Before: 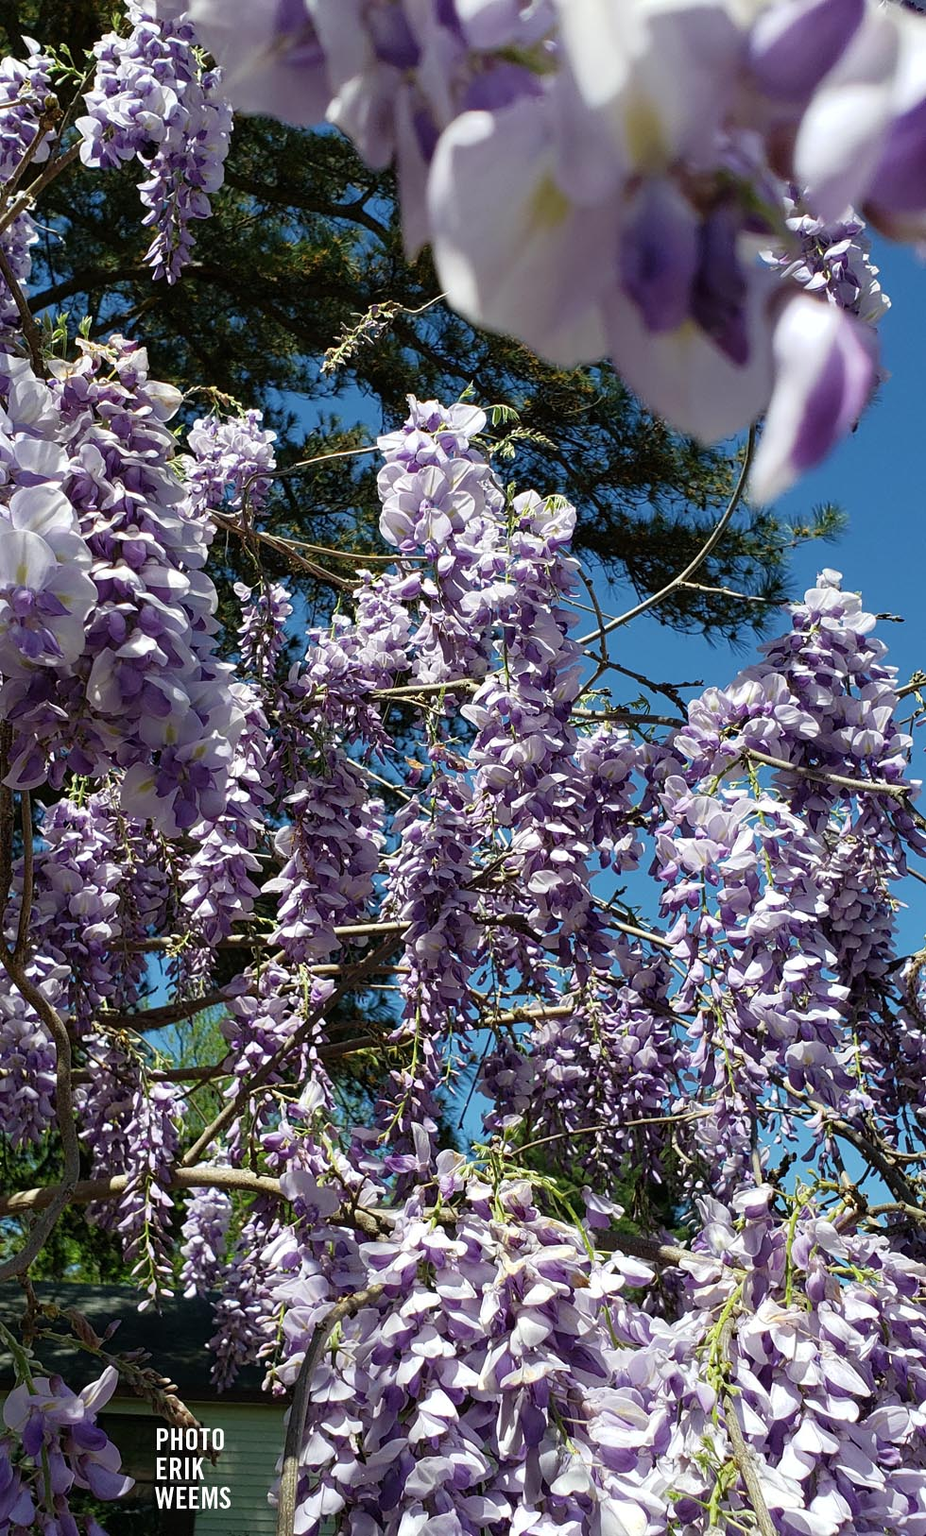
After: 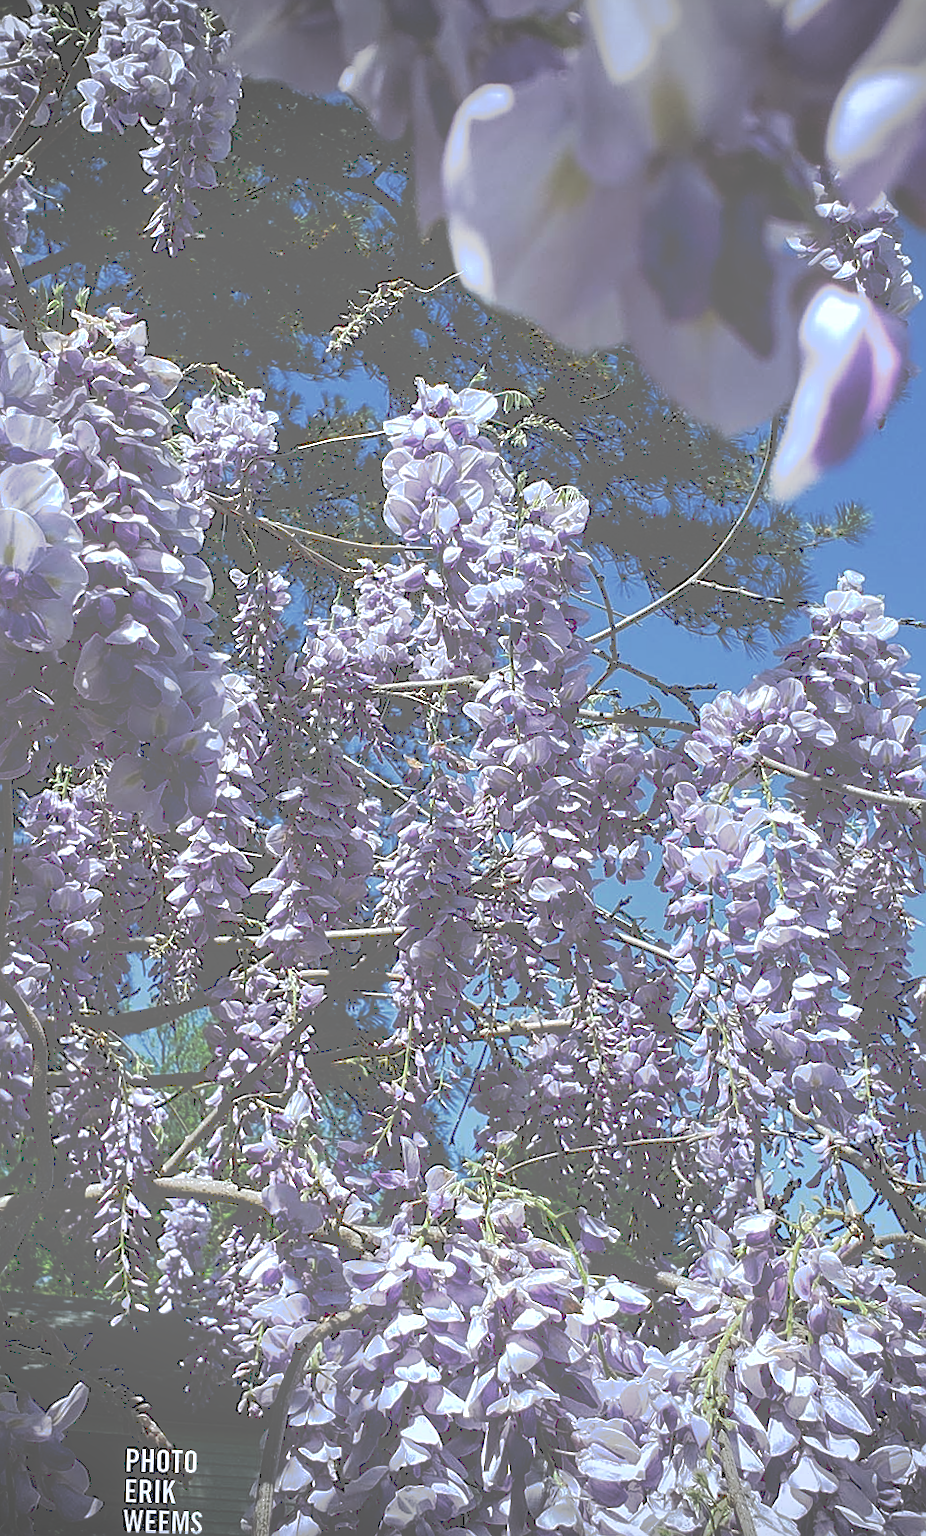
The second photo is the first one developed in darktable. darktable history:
exposure: black level correction -0.004, exposure 0.049 EV, compensate highlight preservation false
crop and rotate: angle -1.47°
color calibration: illuminant as shot in camera, x 0.369, y 0.382, temperature 4319.35 K
tone curve: curves: ch0 [(0, 0) (0.003, 0.449) (0.011, 0.449) (0.025, 0.449) (0.044, 0.45) (0.069, 0.453) (0.1, 0.453) (0.136, 0.455) (0.177, 0.458) (0.224, 0.462) (0.277, 0.47) (0.335, 0.491) (0.399, 0.522) (0.468, 0.561) (0.543, 0.619) (0.623, 0.69) (0.709, 0.756) (0.801, 0.802) (0.898, 0.825) (1, 1)], preserve colors none
sharpen: on, module defaults
vignetting: fall-off start 89.32%, fall-off radius 43.64%, width/height ratio 1.168
local contrast: on, module defaults
